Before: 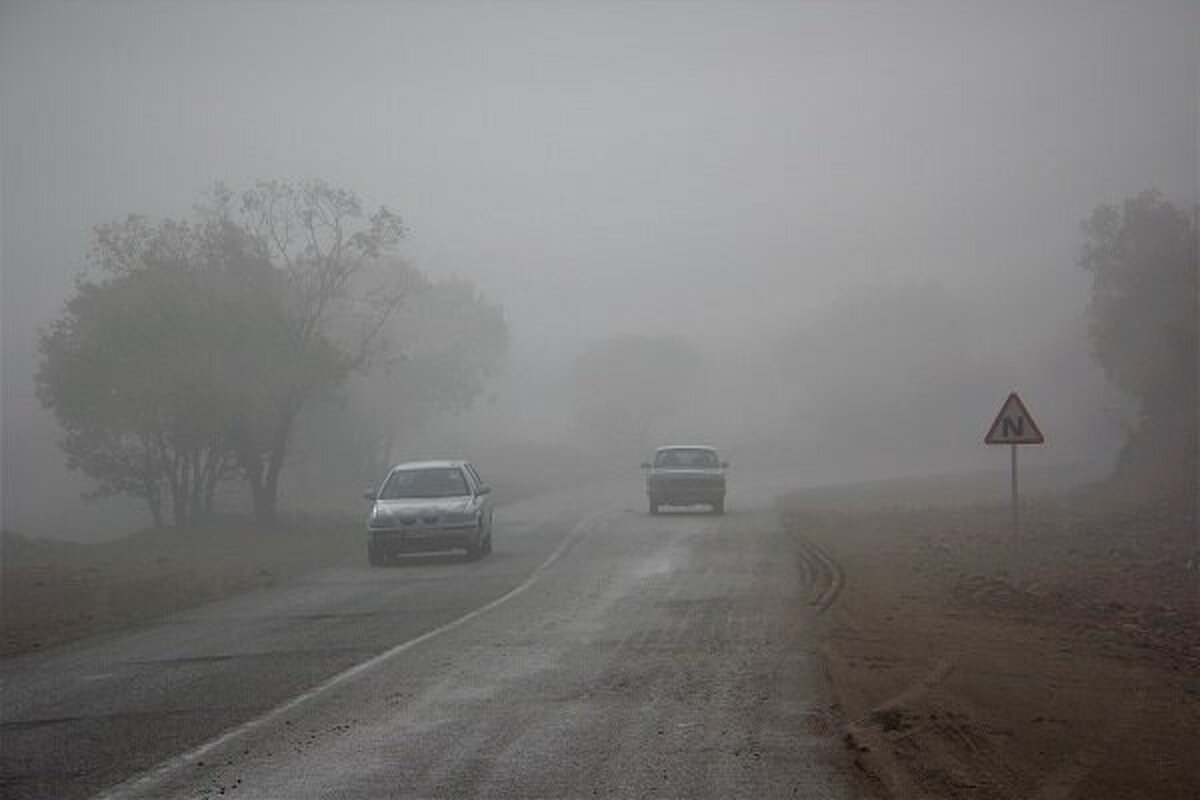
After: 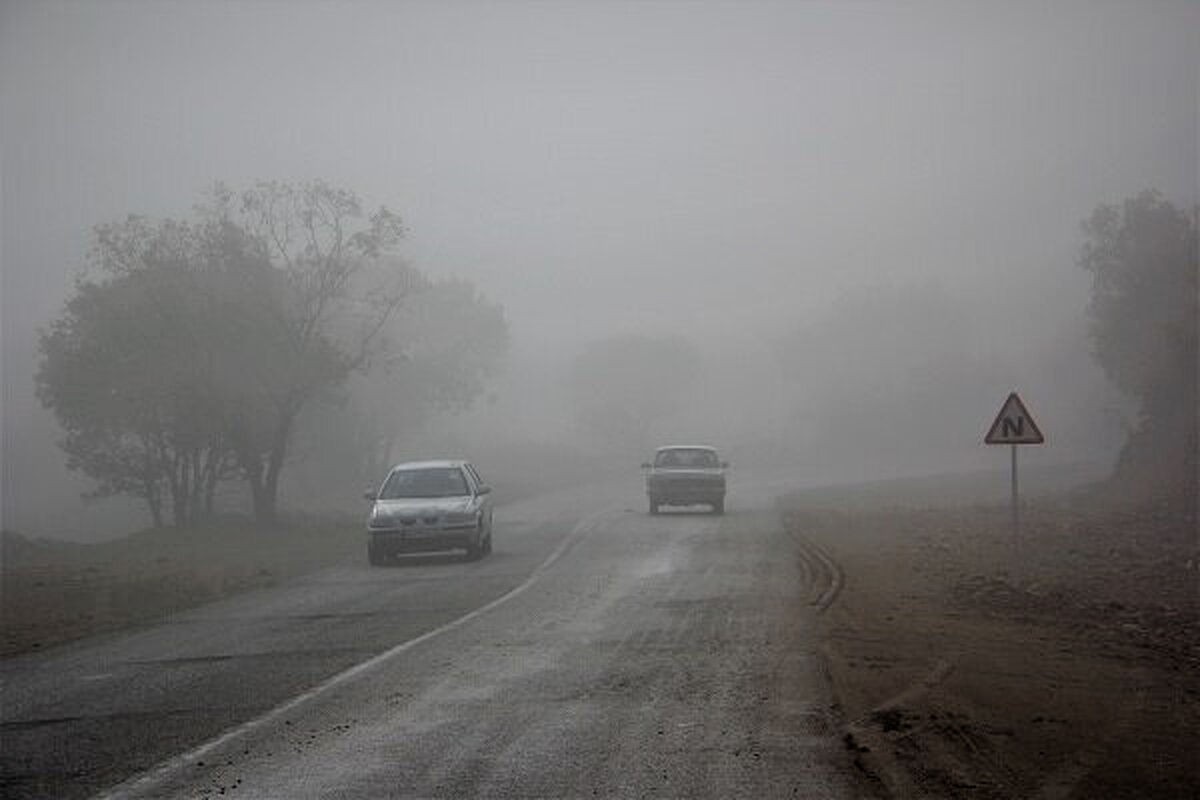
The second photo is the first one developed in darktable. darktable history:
filmic rgb: black relative exposure -11.86 EV, white relative exposure 5.44 EV, hardness 4.48, latitude 49.26%, contrast 1.144
